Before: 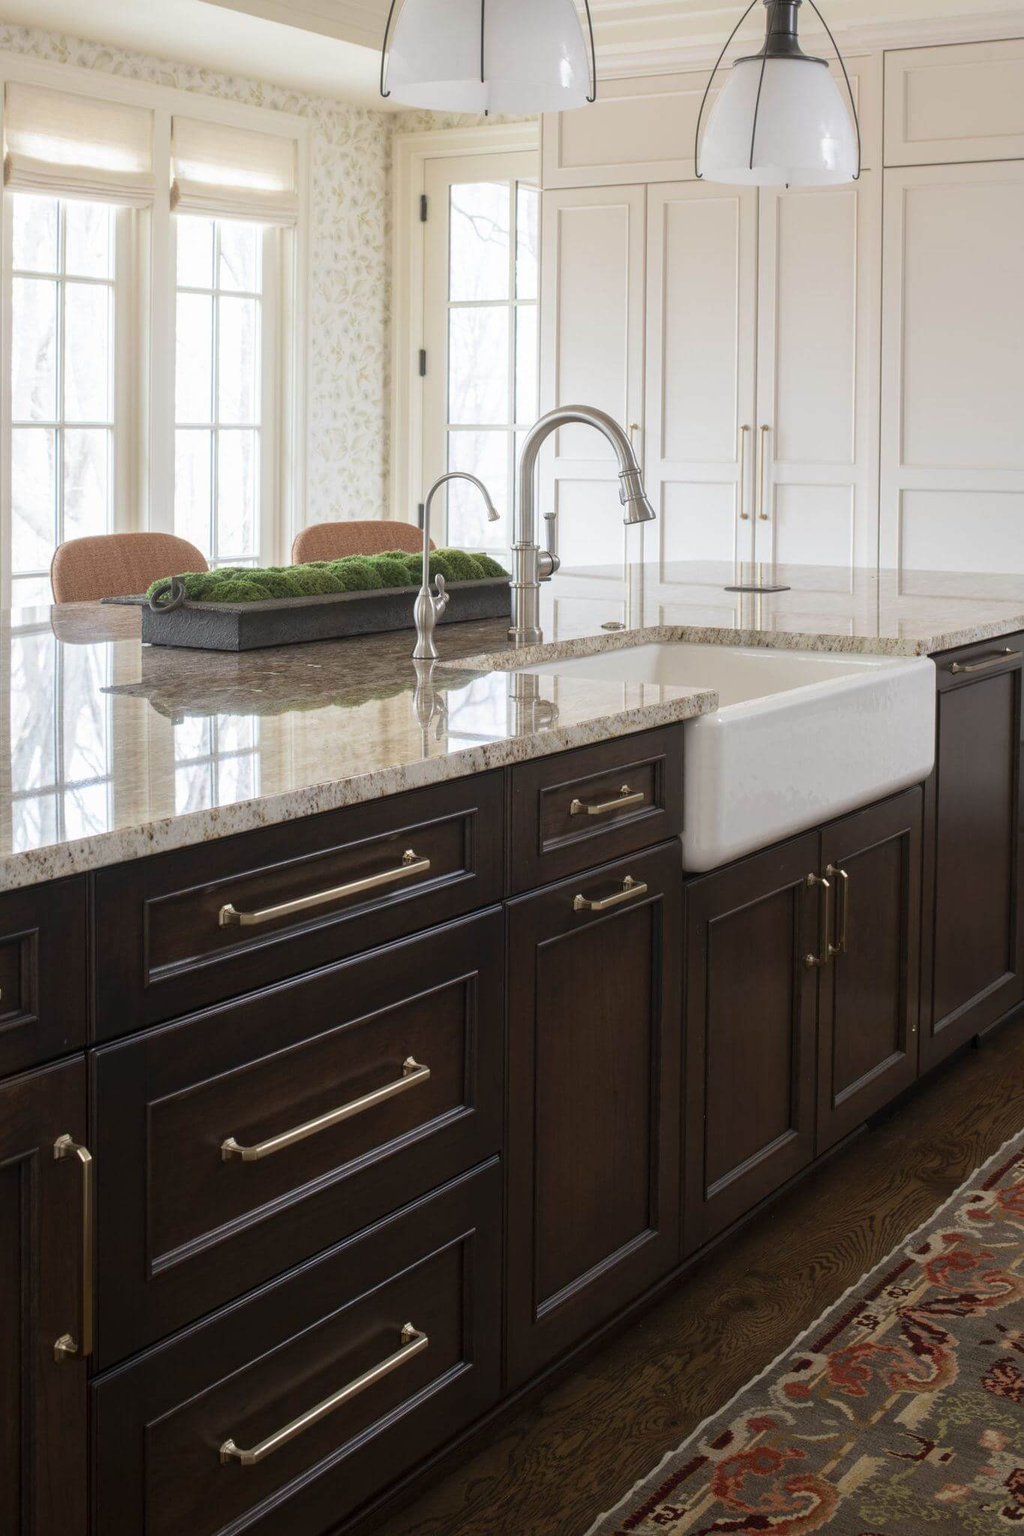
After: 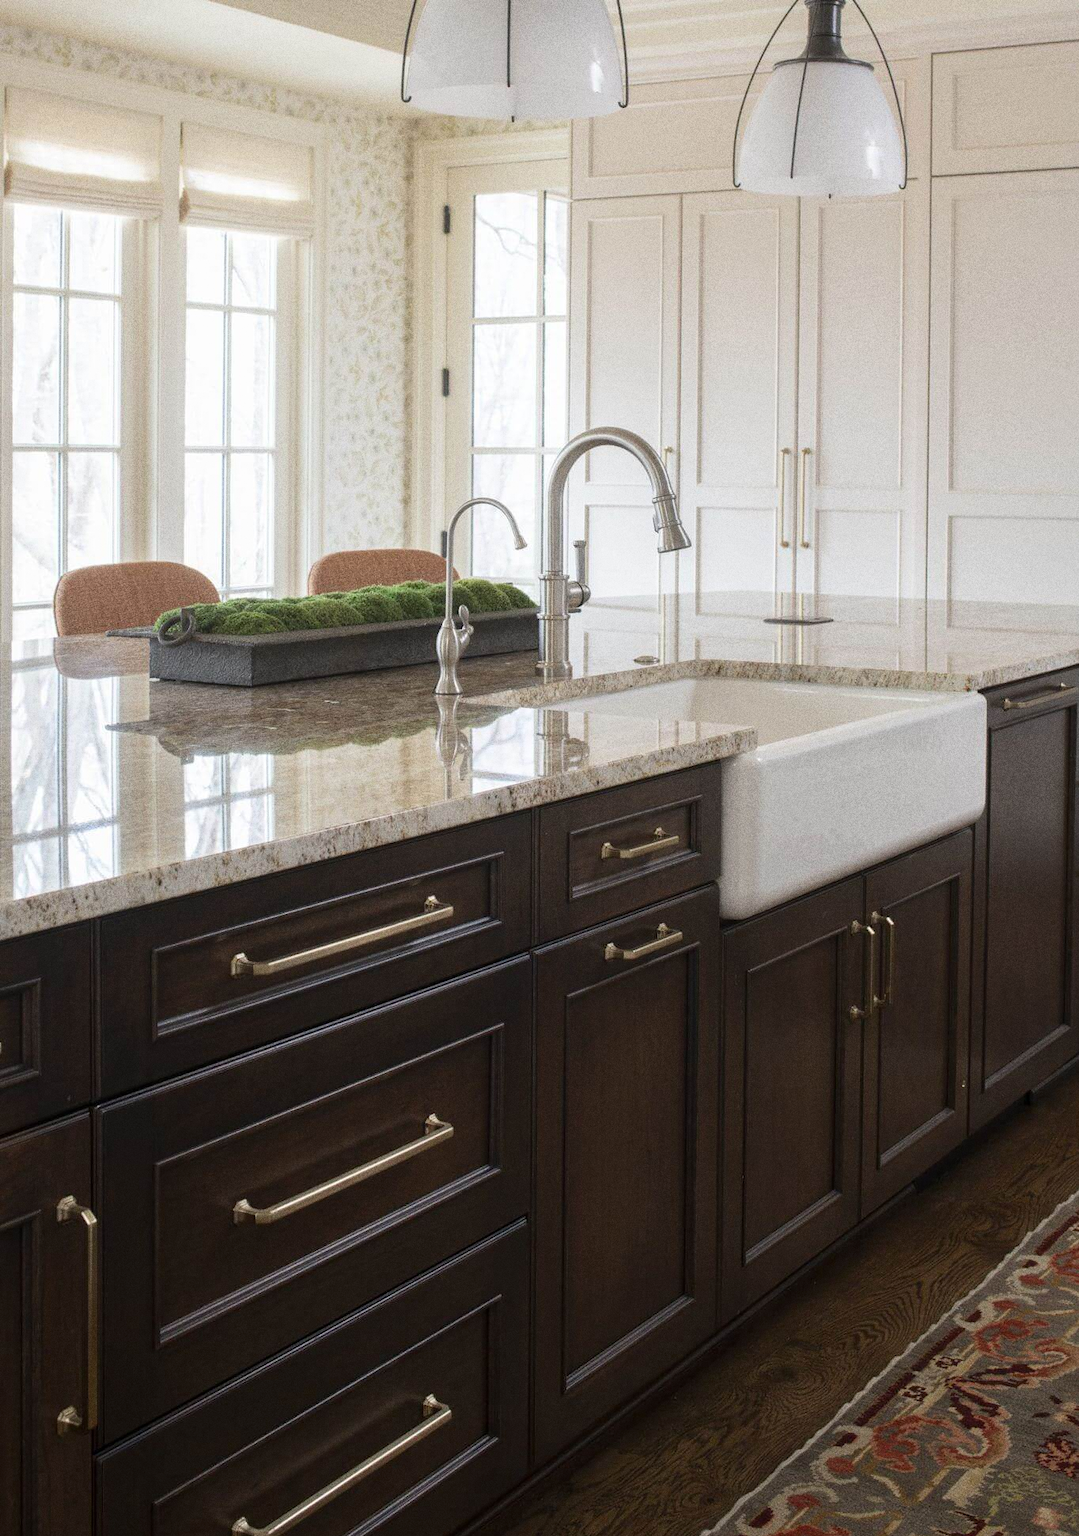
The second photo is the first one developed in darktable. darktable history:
crop and rotate: top 0%, bottom 5.097%
grain: coarseness 0.09 ISO, strength 40%
